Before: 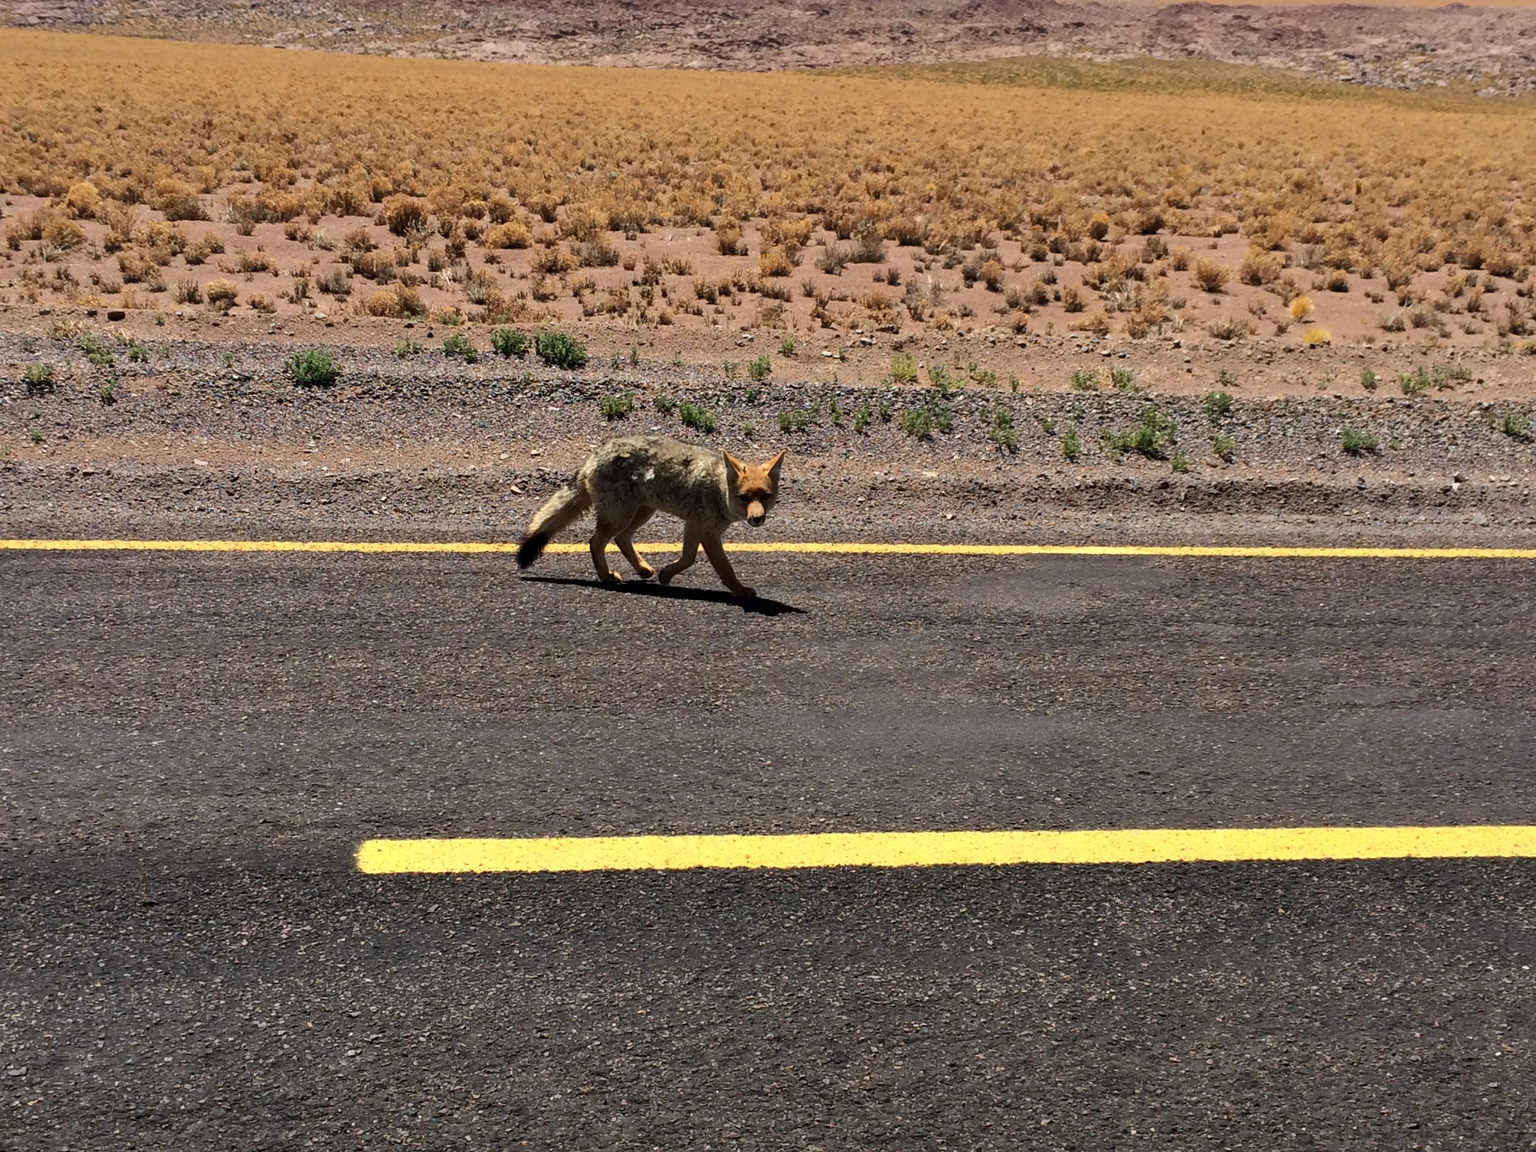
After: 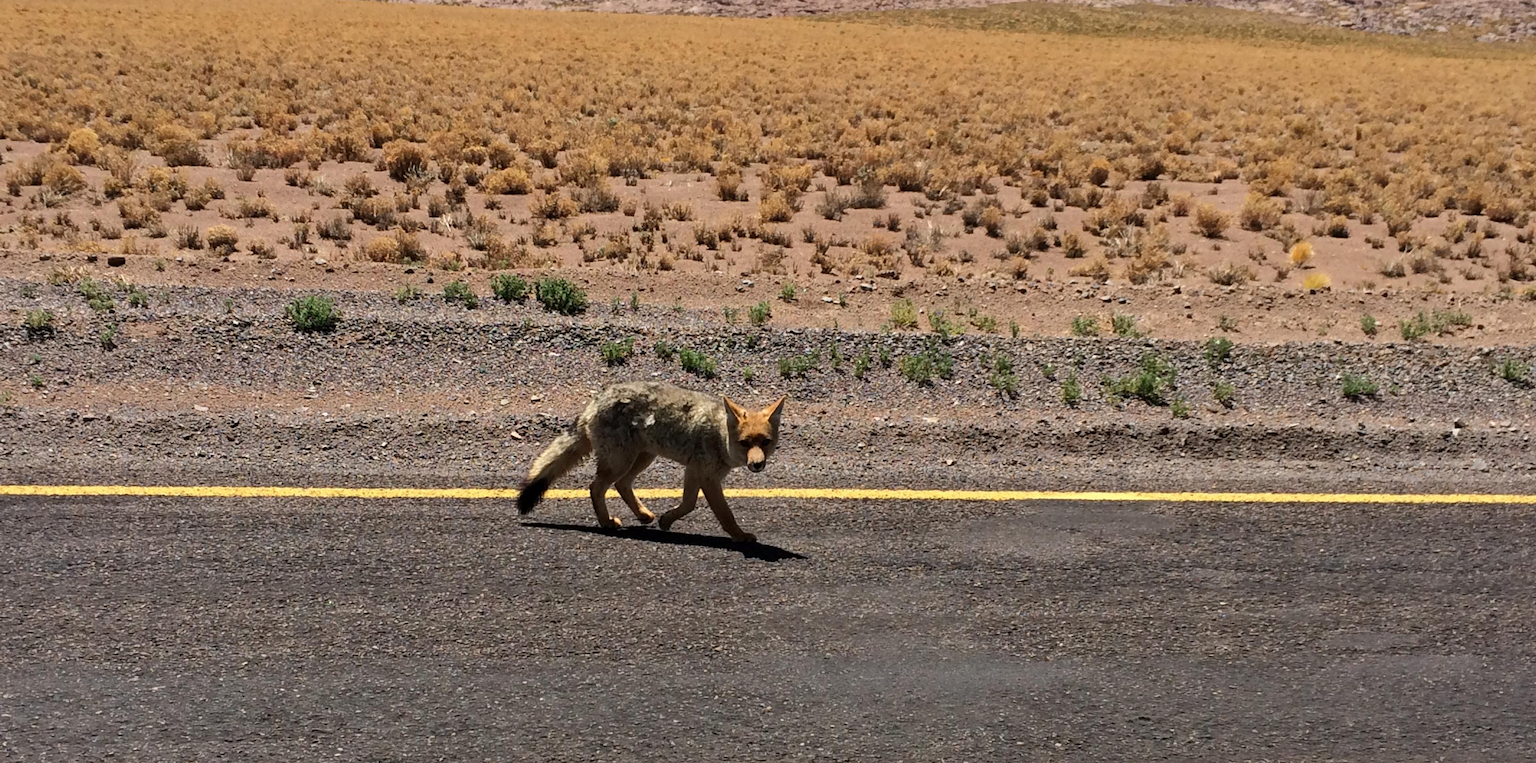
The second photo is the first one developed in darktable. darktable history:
crop and rotate: top 4.769%, bottom 28.917%
